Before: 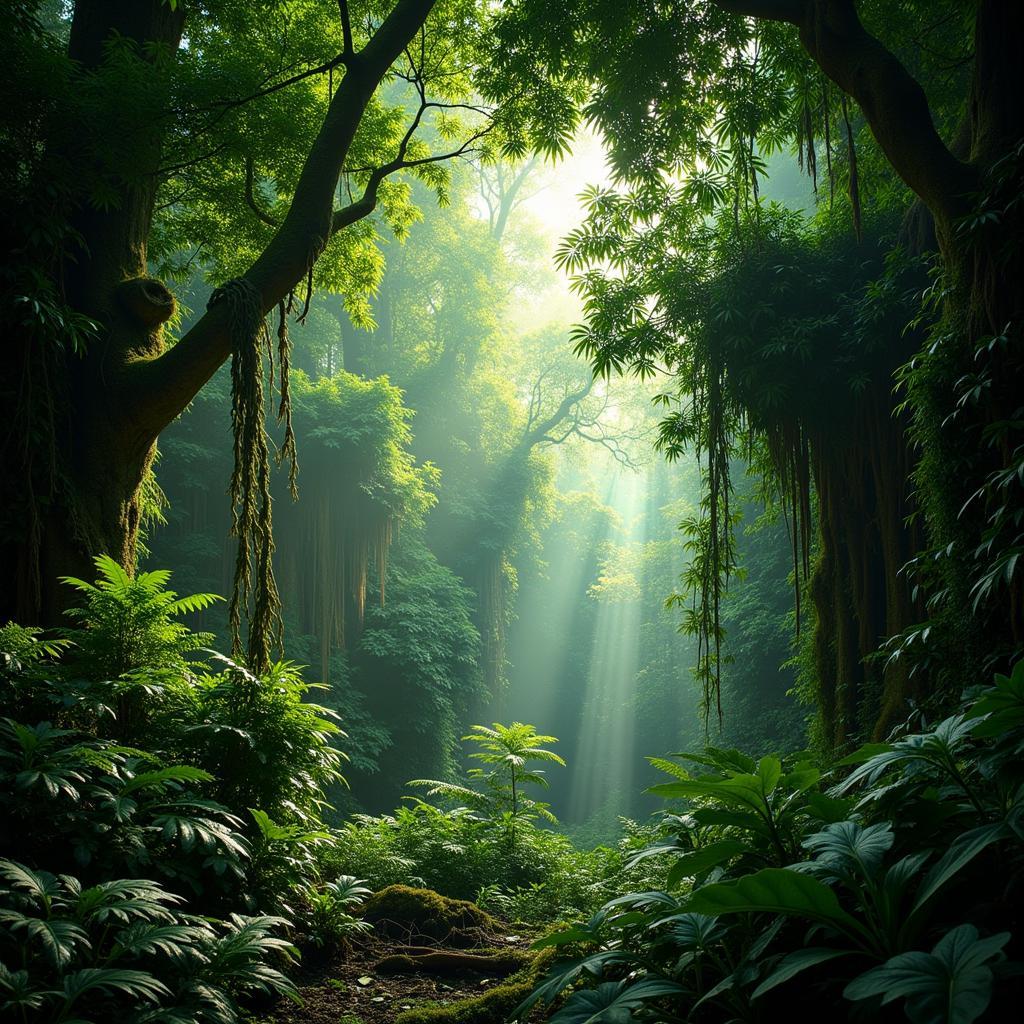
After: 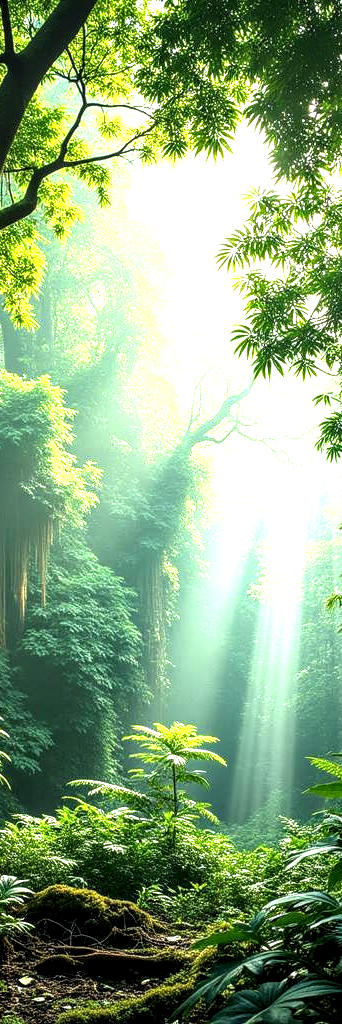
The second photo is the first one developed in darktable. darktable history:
local contrast: detail 150%
levels: white 99.96%, levels [0.012, 0.367, 0.697]
crop: left 33.131%, right 33.383%
tone equalizer: edges refinement/feathering 500, mask exposure compensation -1.57 EV, preserve details no
